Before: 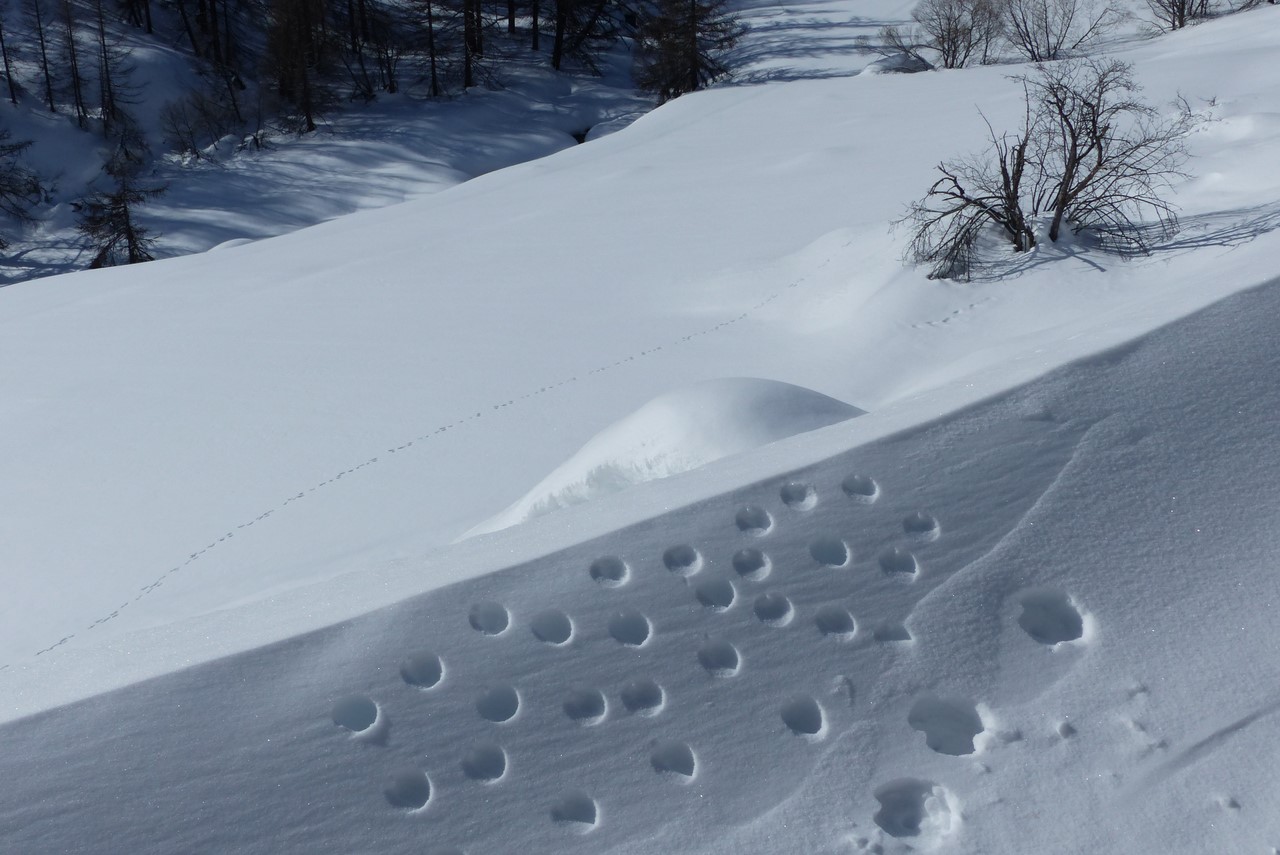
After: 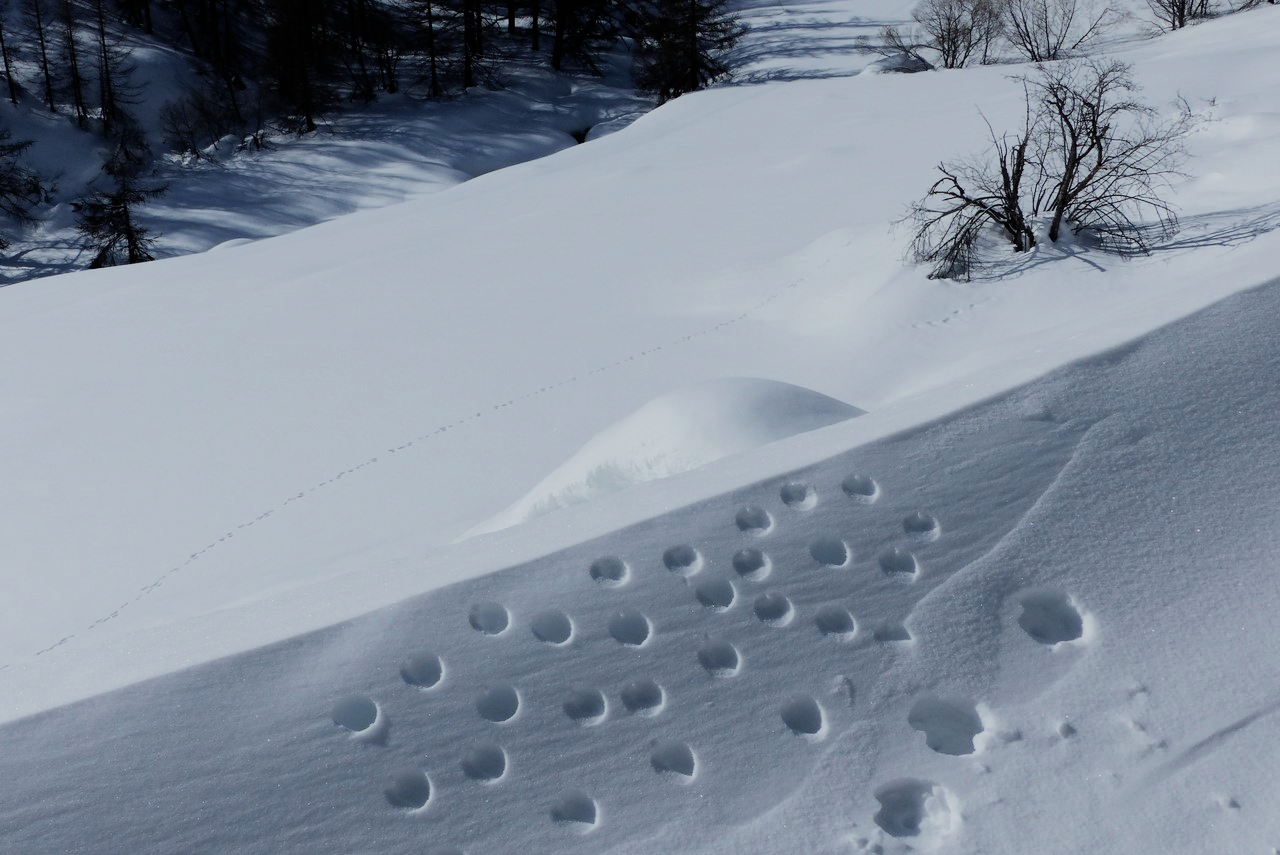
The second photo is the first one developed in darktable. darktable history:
filmic rgb: black relative exposure -7.65 EV, white relative exposure 4.56 EV, hardness 3.61
tone equalizer: -8 EV -0.417 EV, -7 EV -0.389 EV, -6 EV -0.333 EV, -5 EV -0.222 EV, -3 EV 0.222 EV, -2 EV 0.333 EV, -1 EV 0.389 EV, +0 EV 0.417 EV, edges refinement/feathering 500, mask exposure compensation -1.57 EV, preserve details no
